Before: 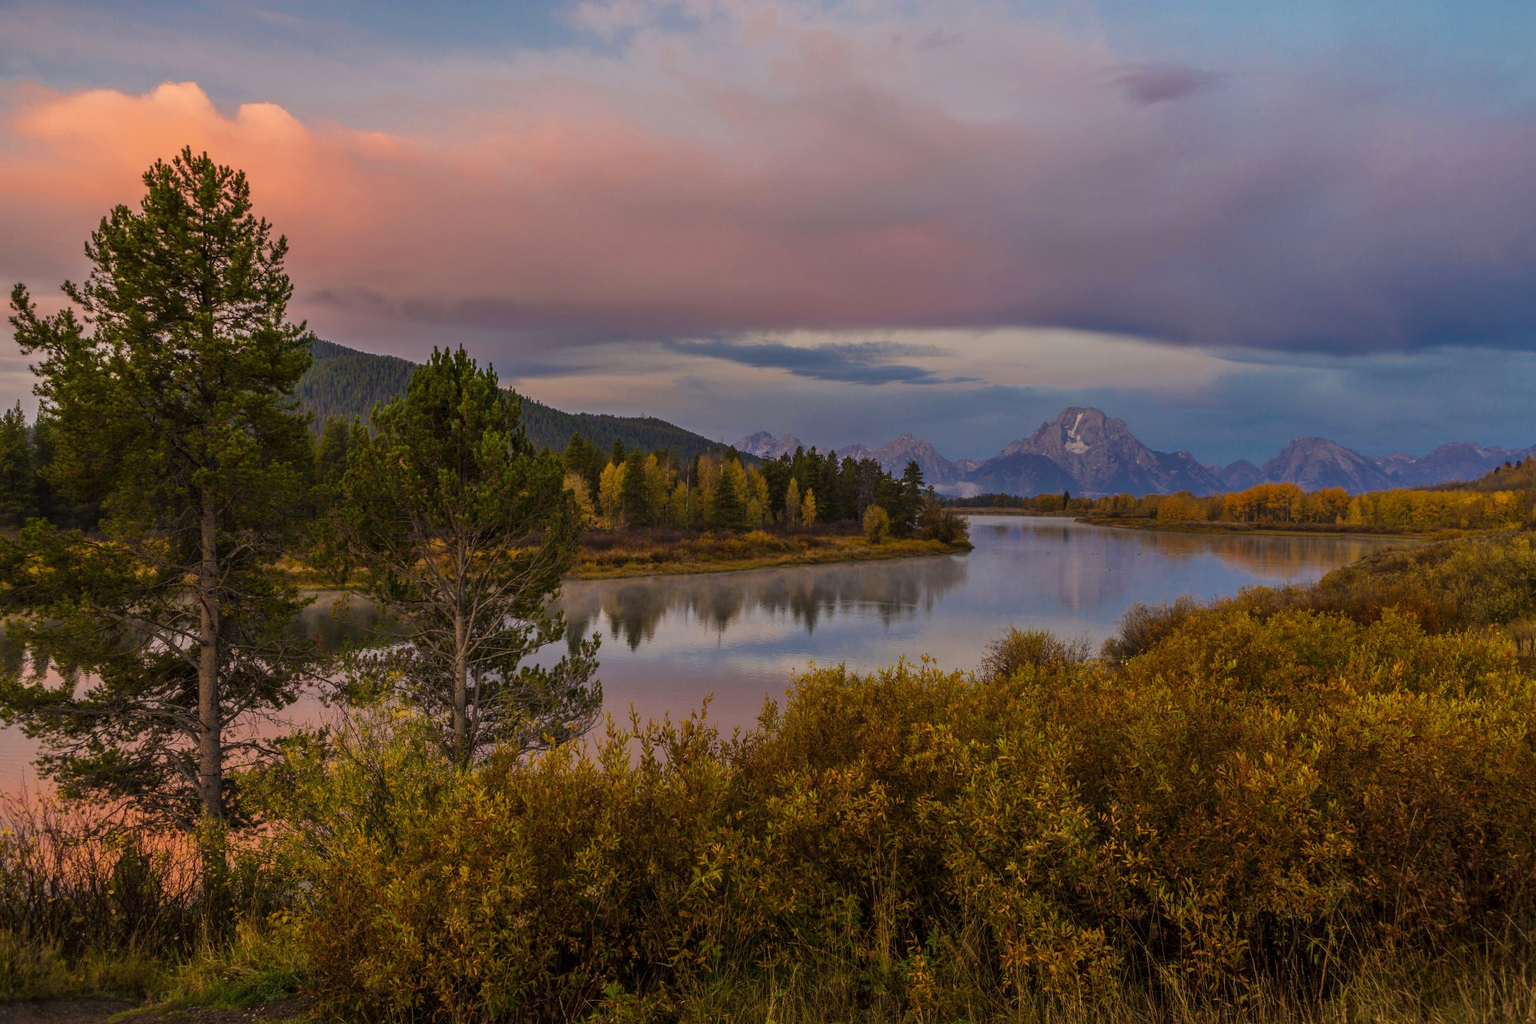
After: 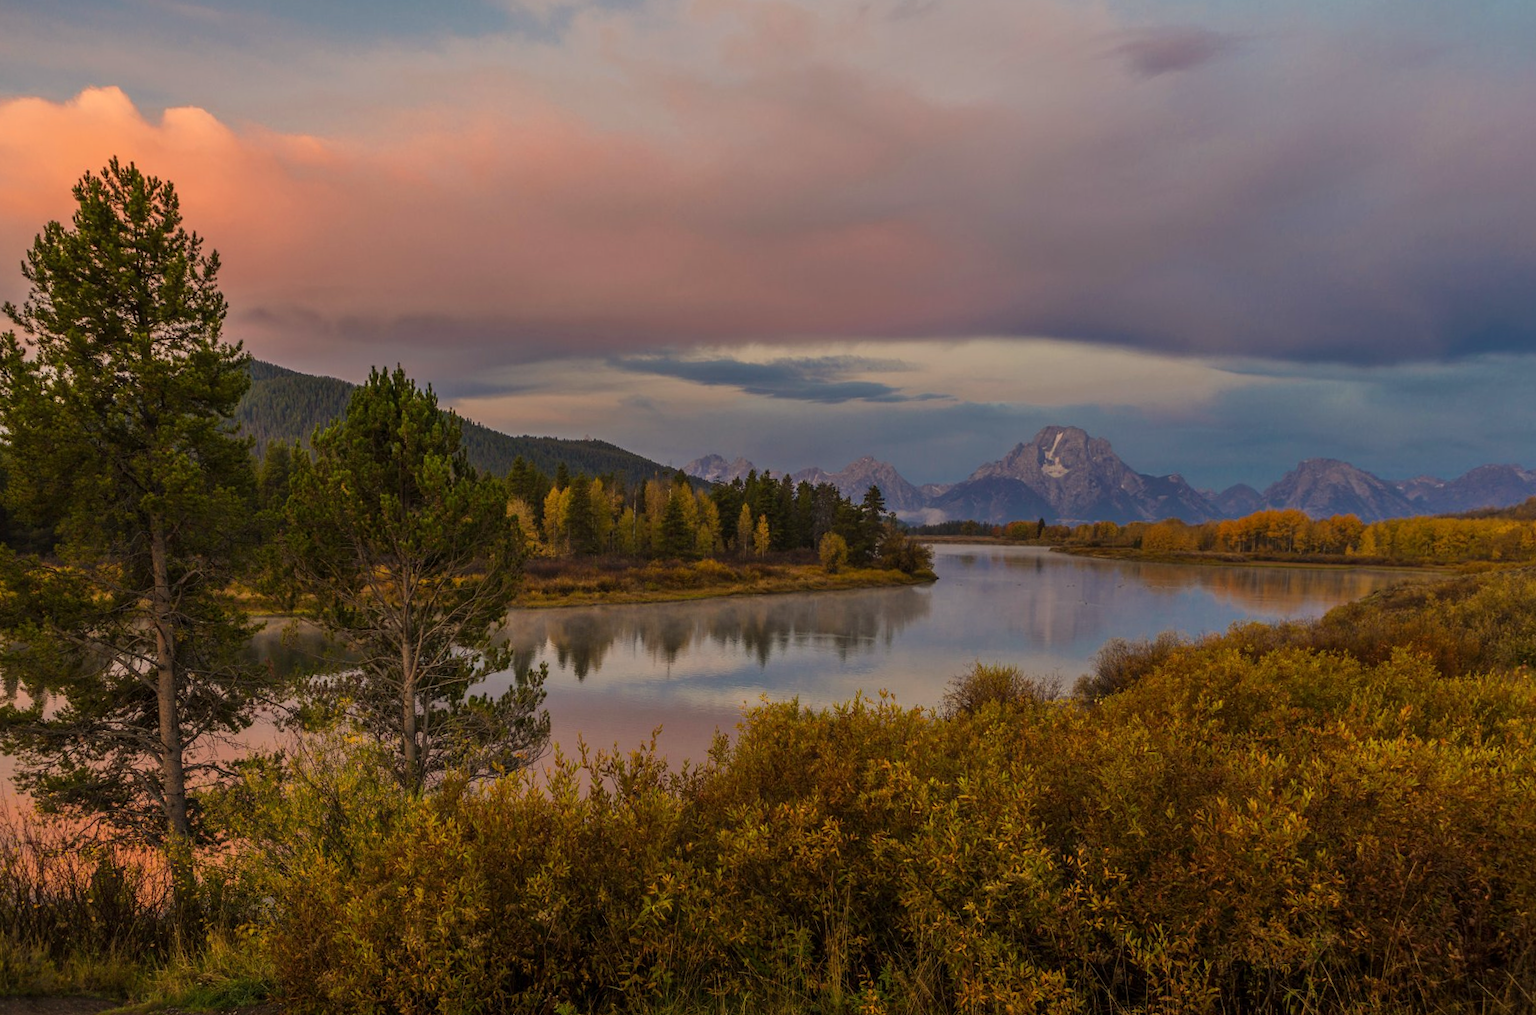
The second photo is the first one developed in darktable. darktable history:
white balance: red 1.029, blue 0.92
rotate and perspective: rotation 0.062°, lens shift (vertical) 0.115, lens shift (horizontal) -0.133, crop left 0.047, crop right 0.94, crop top 0.061, crop bottom 0.94
